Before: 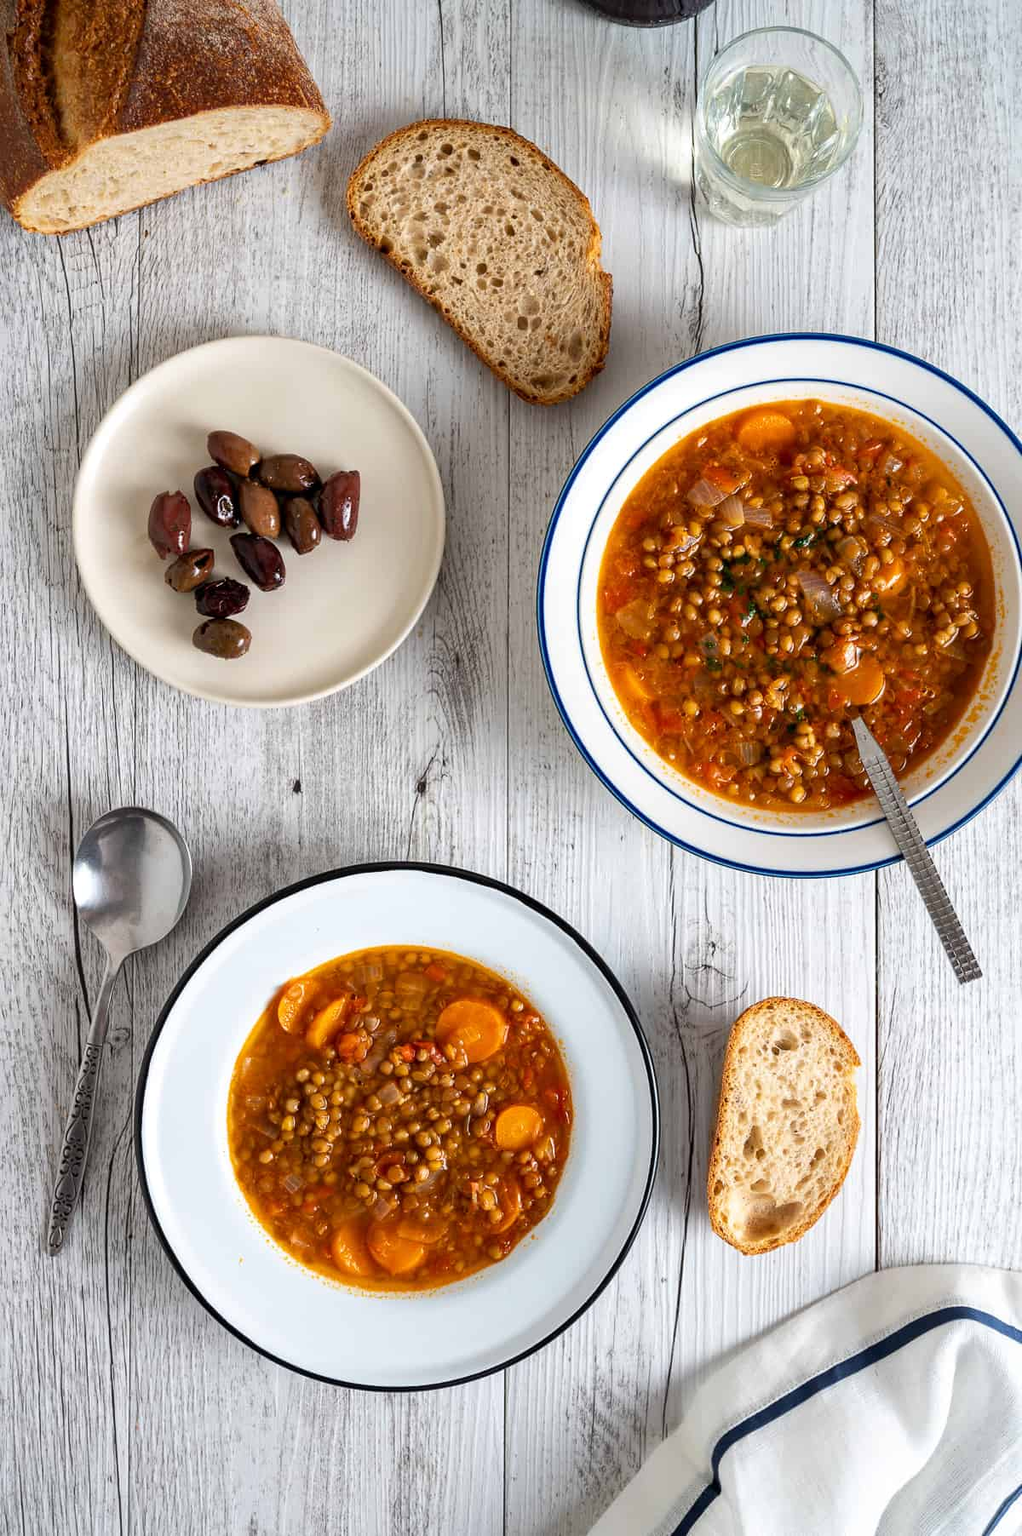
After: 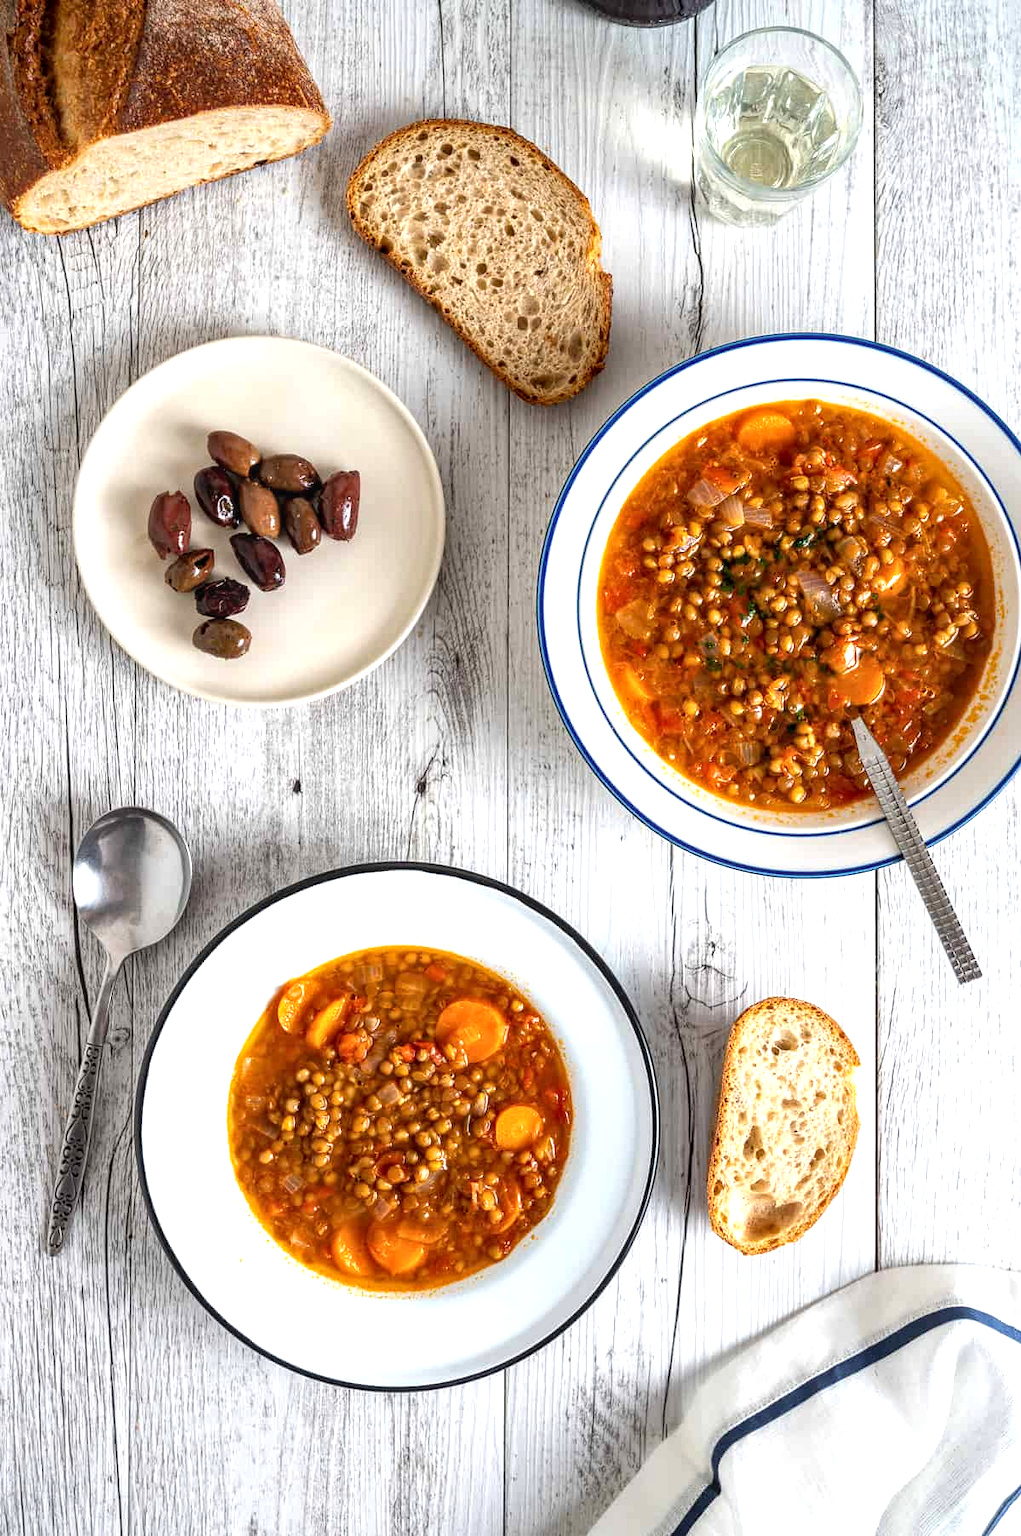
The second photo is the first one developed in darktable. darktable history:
local contrast: on, module defaults
exposure: exposure 0.509 EV, compensate exposure bias true, compensate highlight preservation false
